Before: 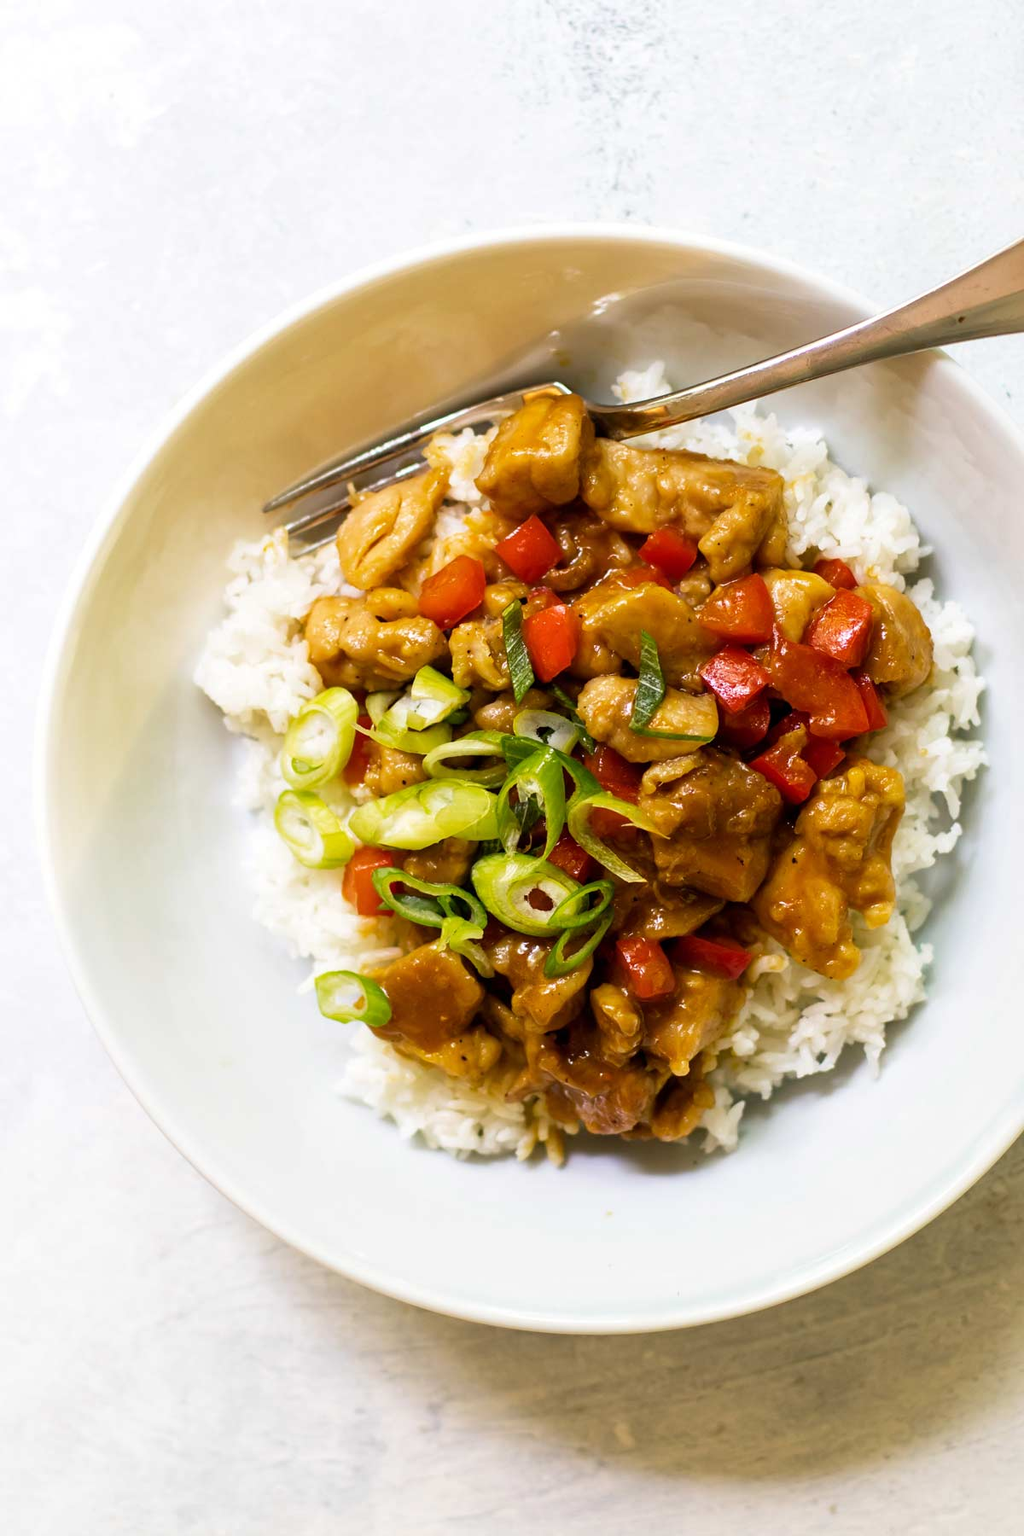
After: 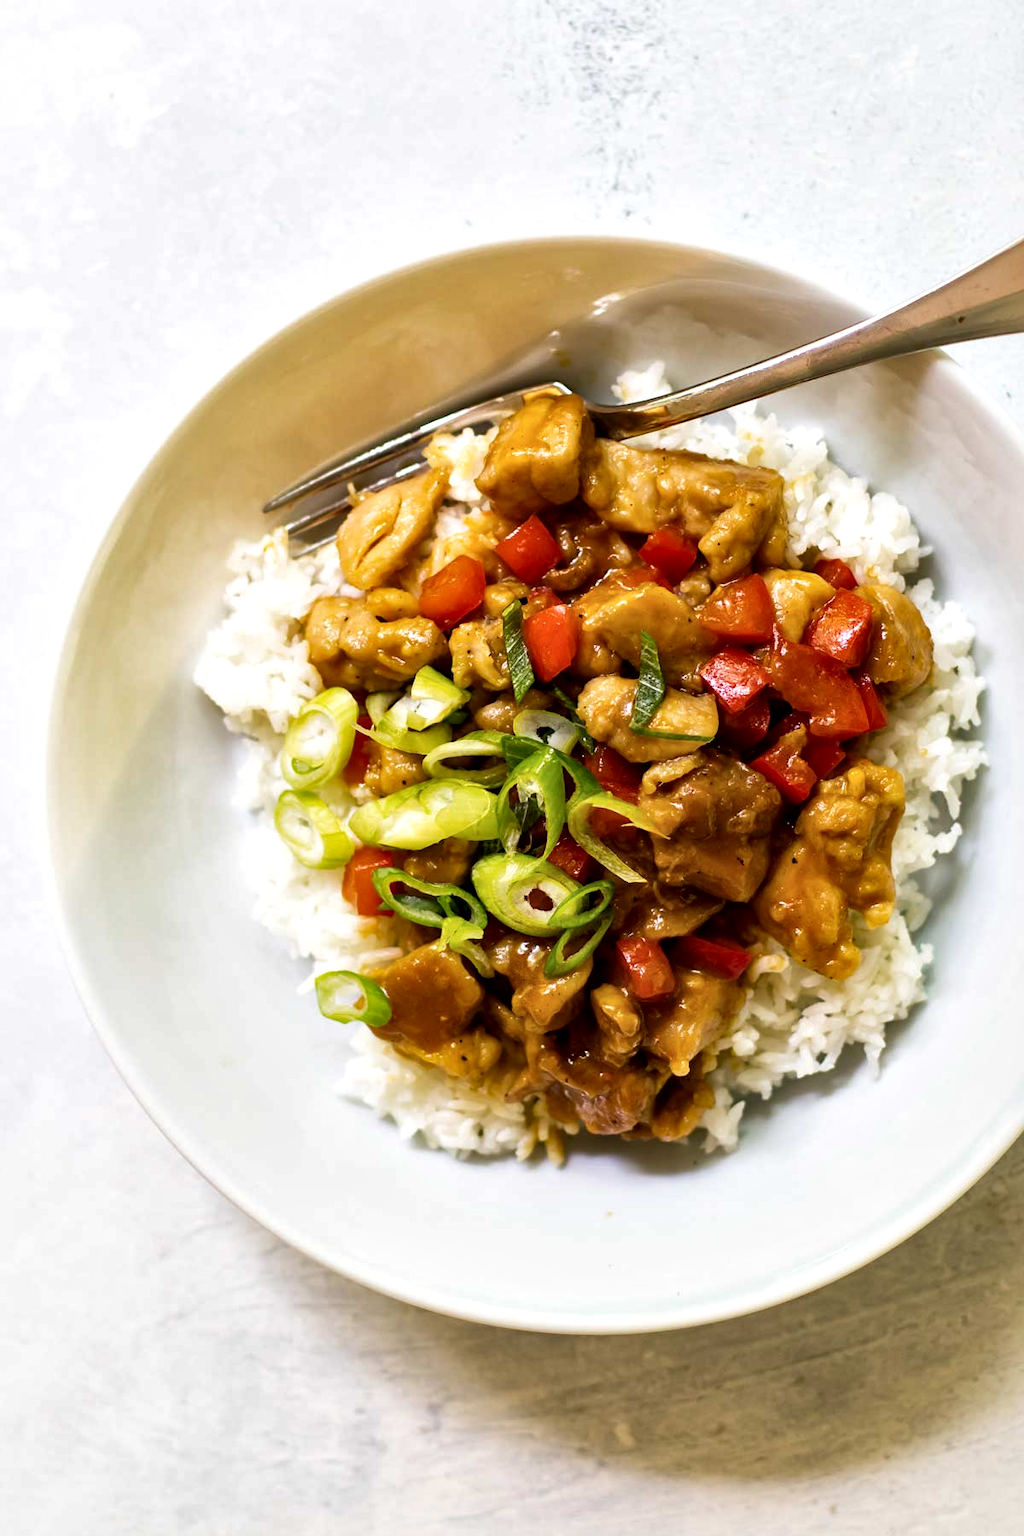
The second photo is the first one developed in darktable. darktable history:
local contrast: mode bilateral grid, contrast 25, coarseness 60, detail 151%, midtone range 0.2
tone equalizer: on, module defaults
